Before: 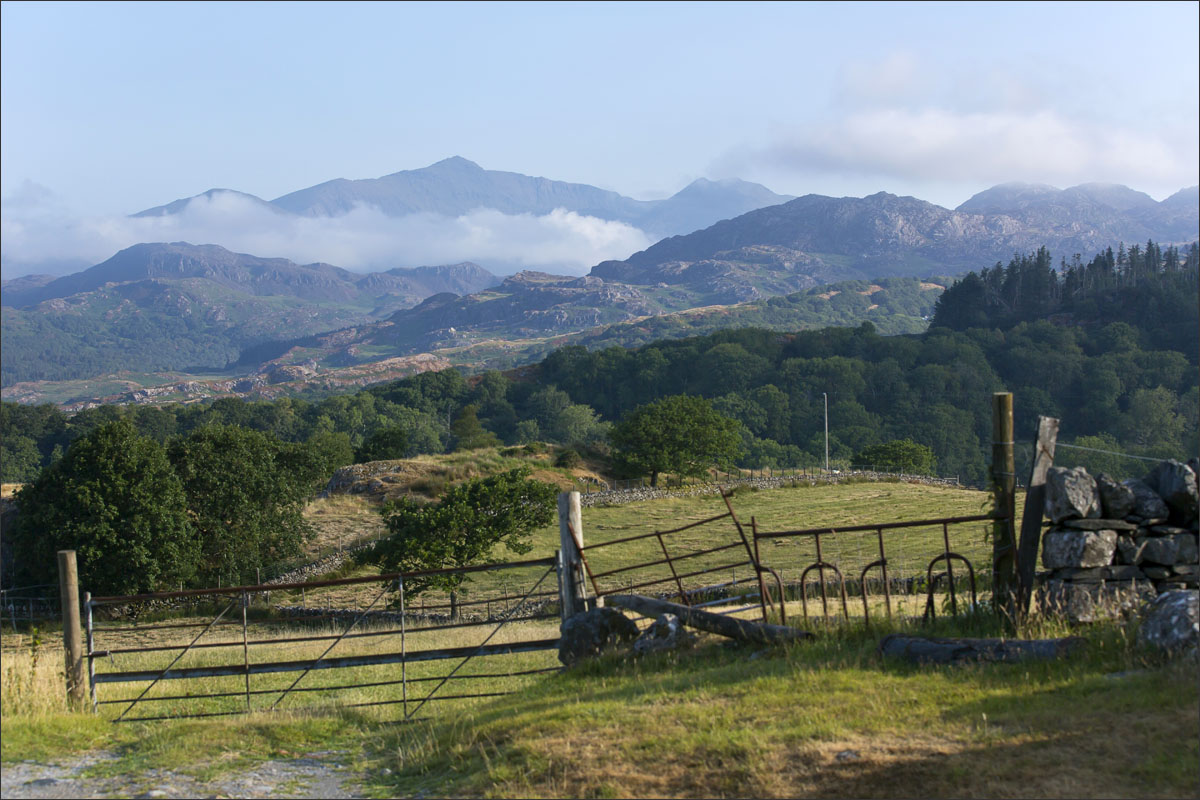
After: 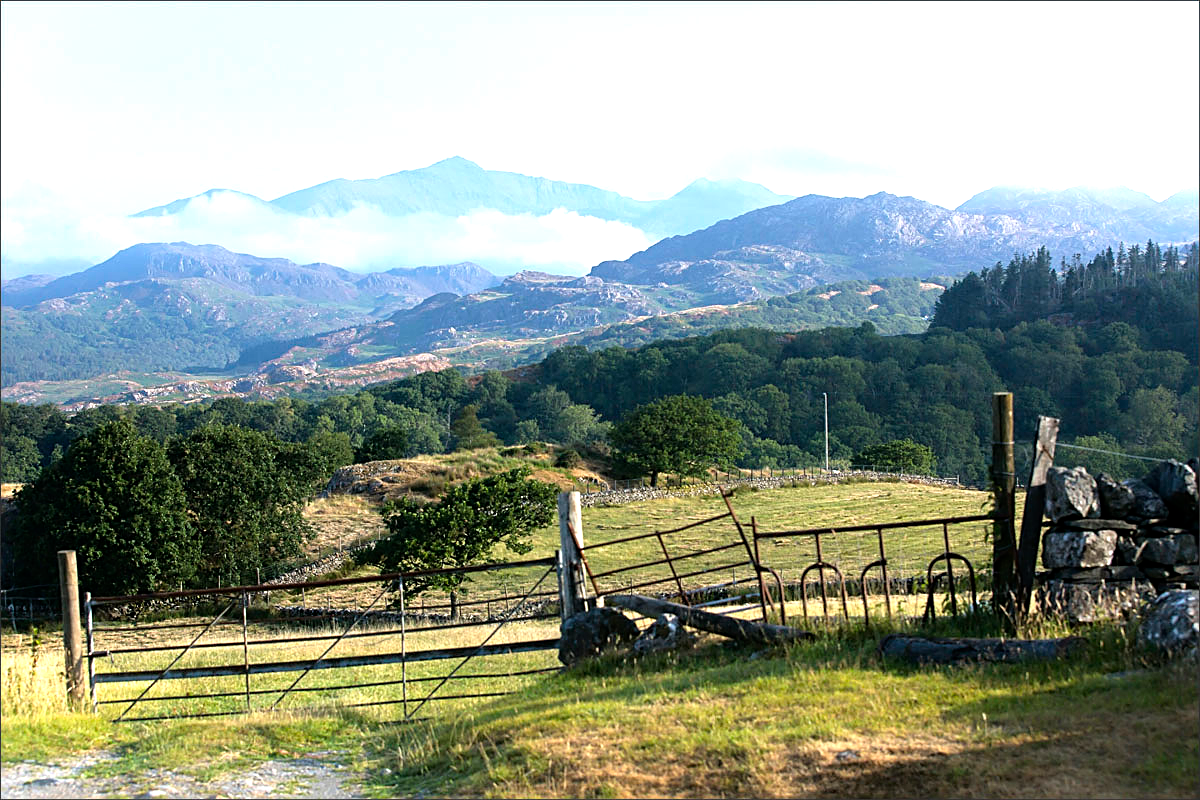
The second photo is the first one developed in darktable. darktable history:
exposure: exposure 0.077 EV, compensate highlight preservation false
tone equalizer: -8 EV -1.12 EV, -7 EV -0.985 EV, -6 EV -0.841 EV, -5 EV -0.602 EV, -3 EV 0.579 EV, -2 EV 0.864 EV, -1 EV 0.997 EV, +0 EV 1.06 EV
sharpen: on, module defaults
